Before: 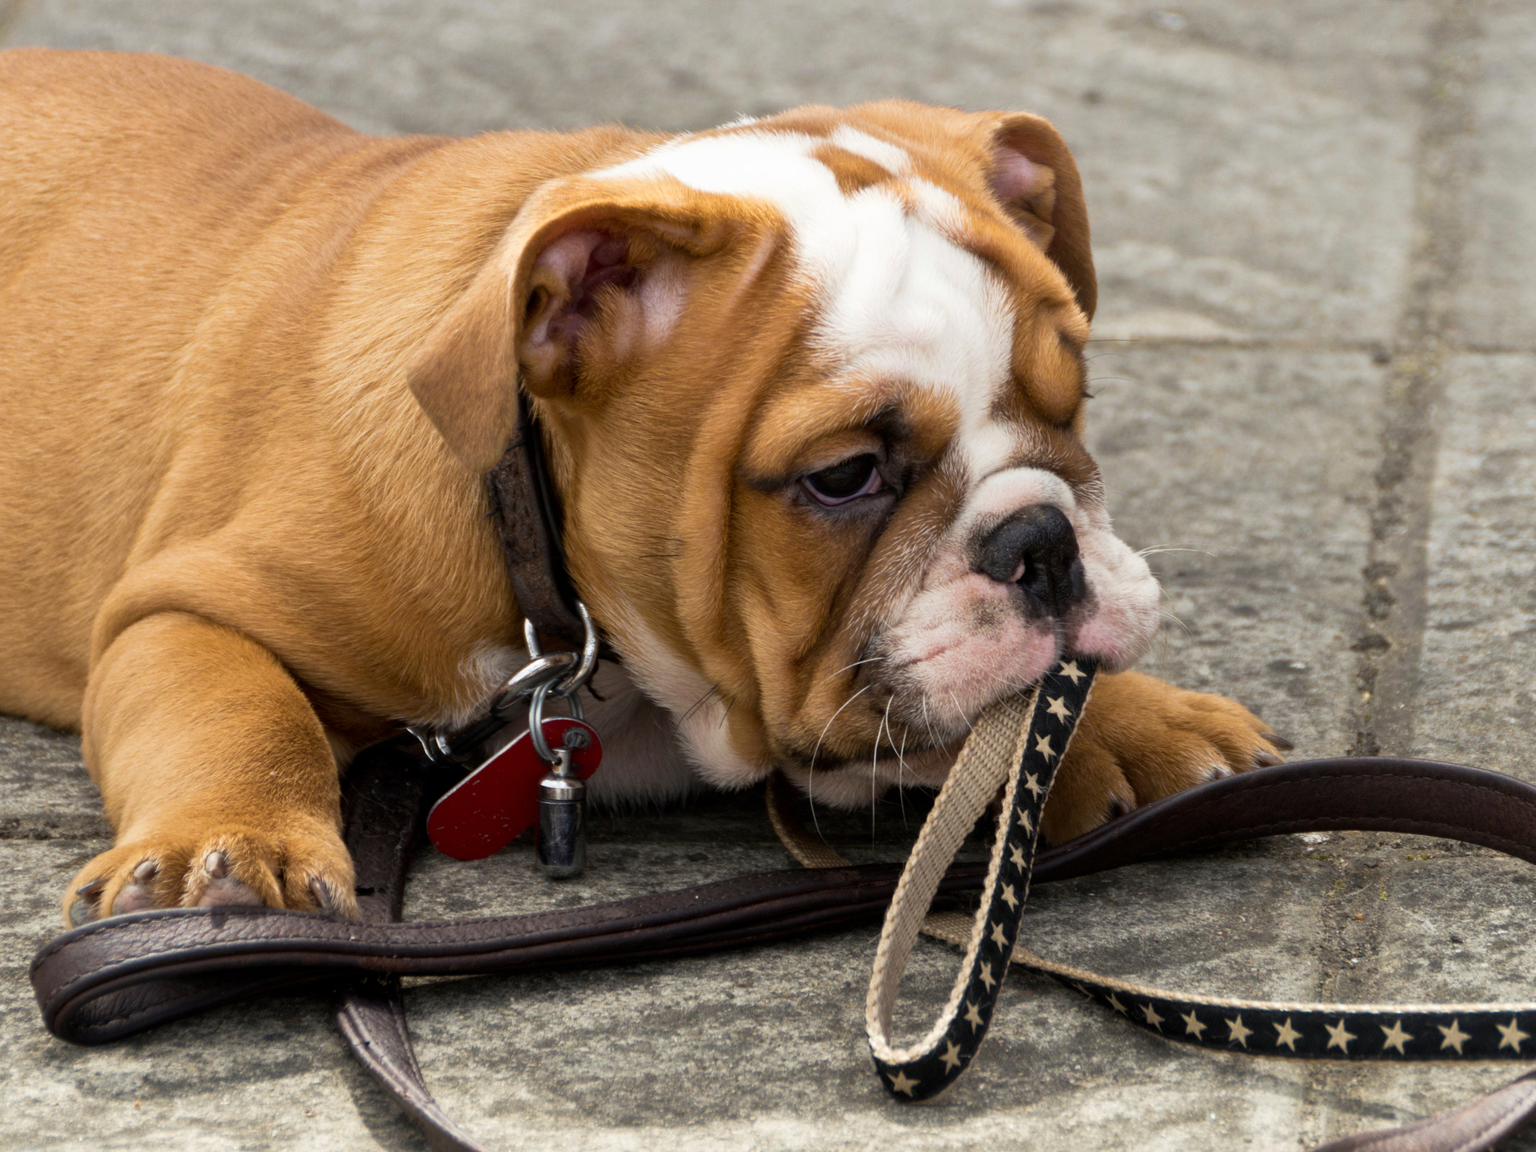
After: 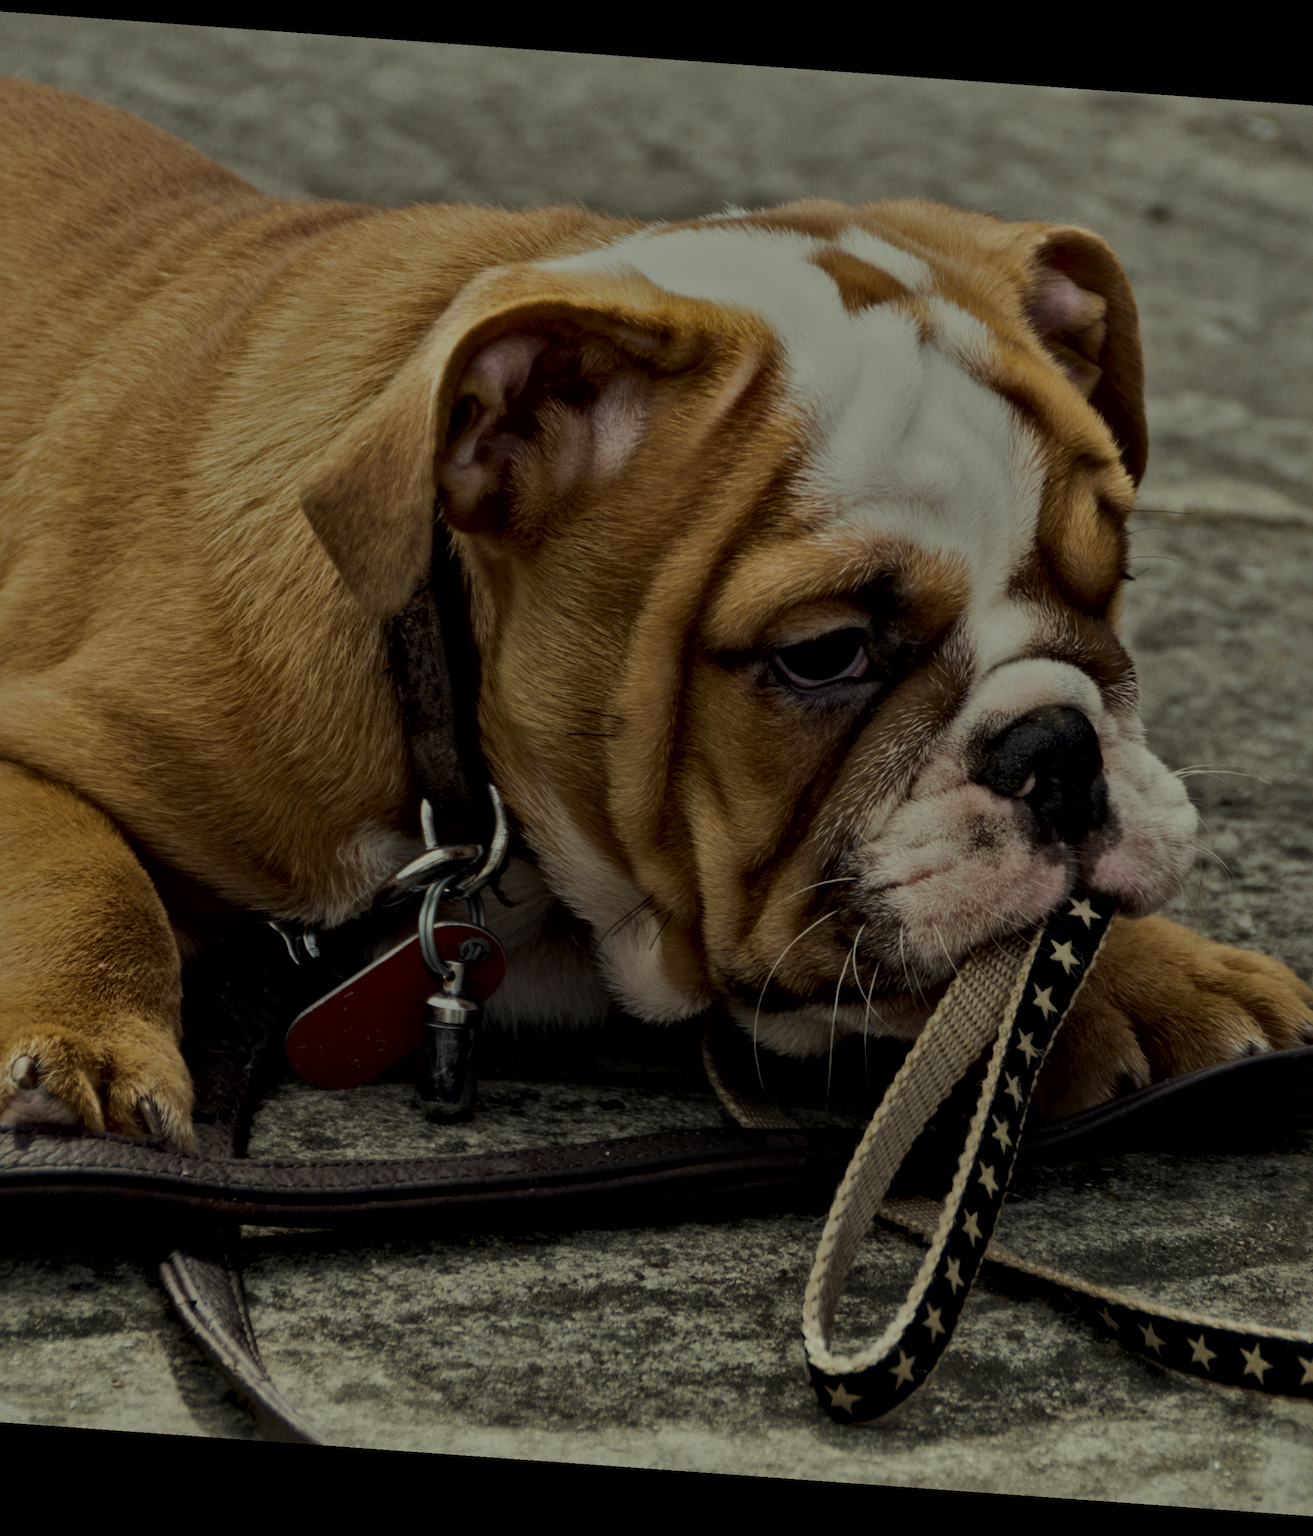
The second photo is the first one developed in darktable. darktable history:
exposure: compensate highlight preservation false
local contrast: mode bilateral grid, contrast 20, coarseness 50, detail 179%, midtone range 0.2
crop and rotate: left 13.409%, right 19.924%
contrast brightness saturation: saturation -0.05
shadows and highlights: radius 331.84, shadows 53.55, highlights -100, compress 94.63%, highlights color adjustment 73.23%, soften with gaussian
color correction: highlights a* -5.94, highlights b* 11.19
tone equalizer: -8 EV -2 EV, -7 EV -2 EV, -6 EV -2 EV, -5 EV -2 EV, -4 EV -2 EV, -3 EV -2 EV, -2 EV -2 EV, -1 EV -1.63 EV, +0 EV -2 EV
rotate and perspective: rotation 4.1°, automatic cropping off
